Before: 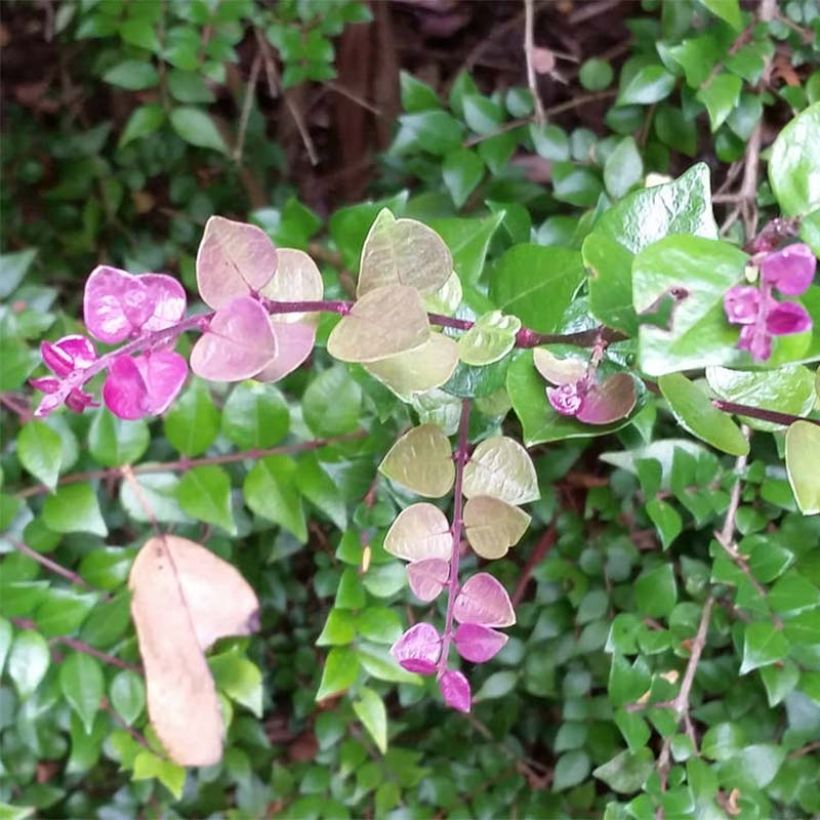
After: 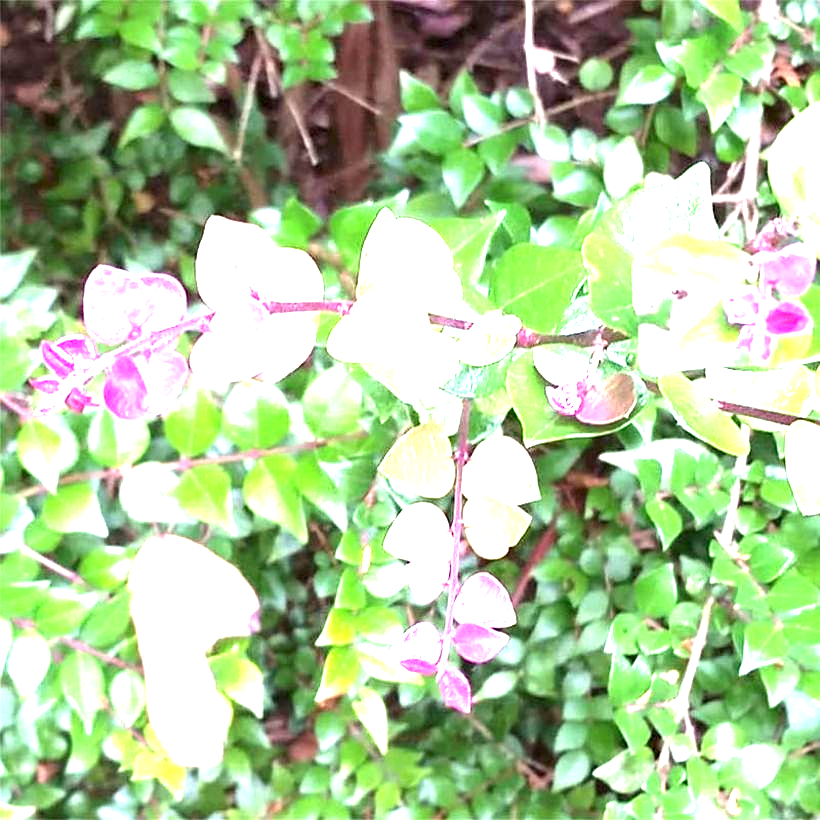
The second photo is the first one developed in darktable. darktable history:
sharpen: on, module defaults
exposure: exposure 1.998 EV, compensate exposure bias true, compensate highlight preservation false
